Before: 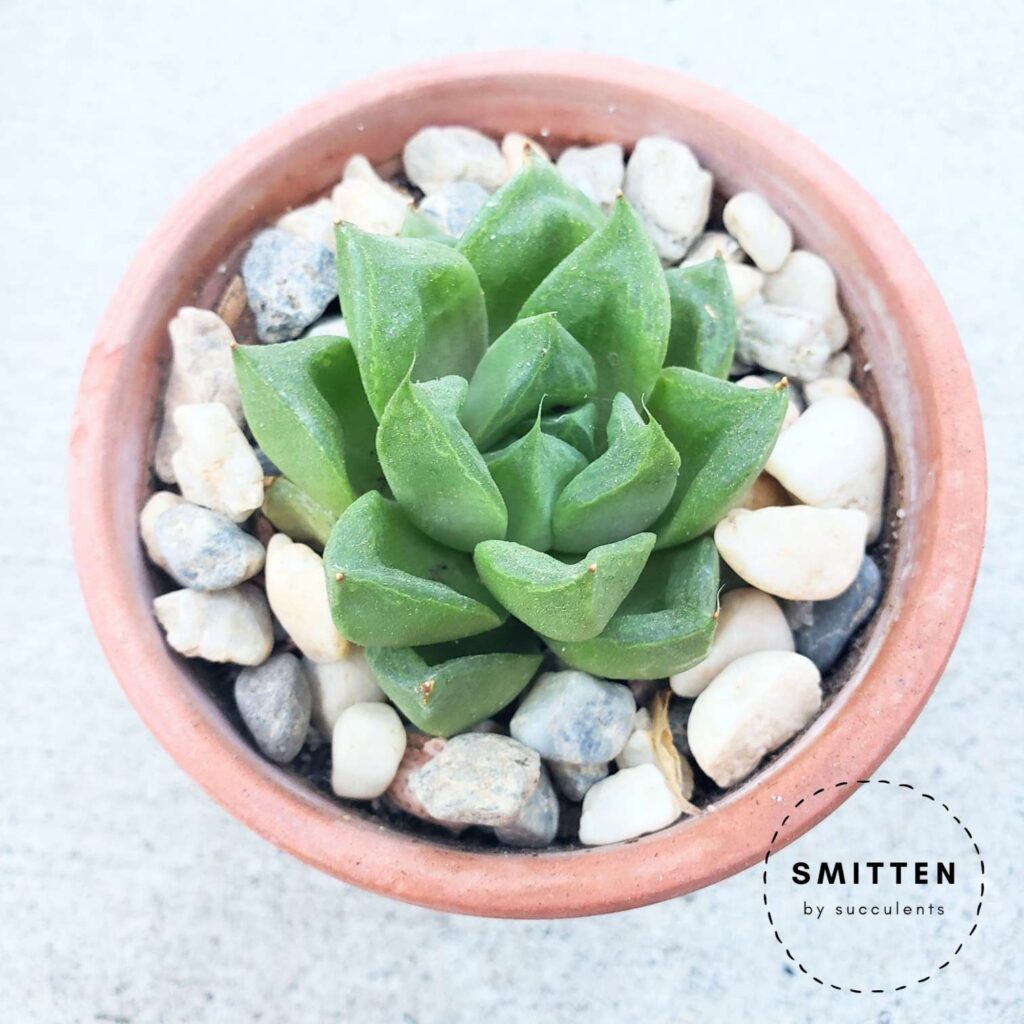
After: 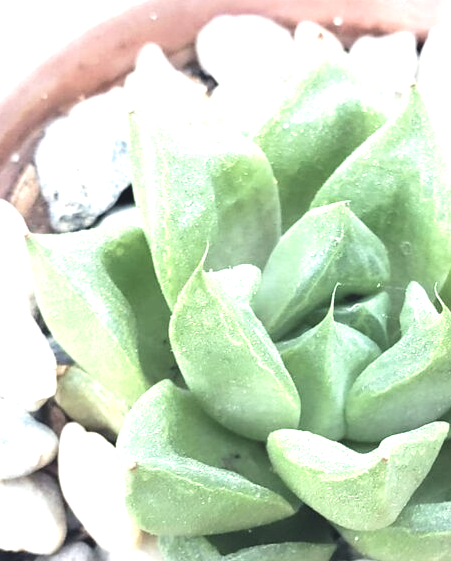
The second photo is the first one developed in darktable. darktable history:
crop: left 20.248%, top 10.86%, right 35.675%, bottom 34.321%
contrast brightness saturation: contrast 0.1, saturation -0.36
exposure: black level correction -0.005, exposure 1 EV, compensate highlight preservation false
velvia: strength 10%
